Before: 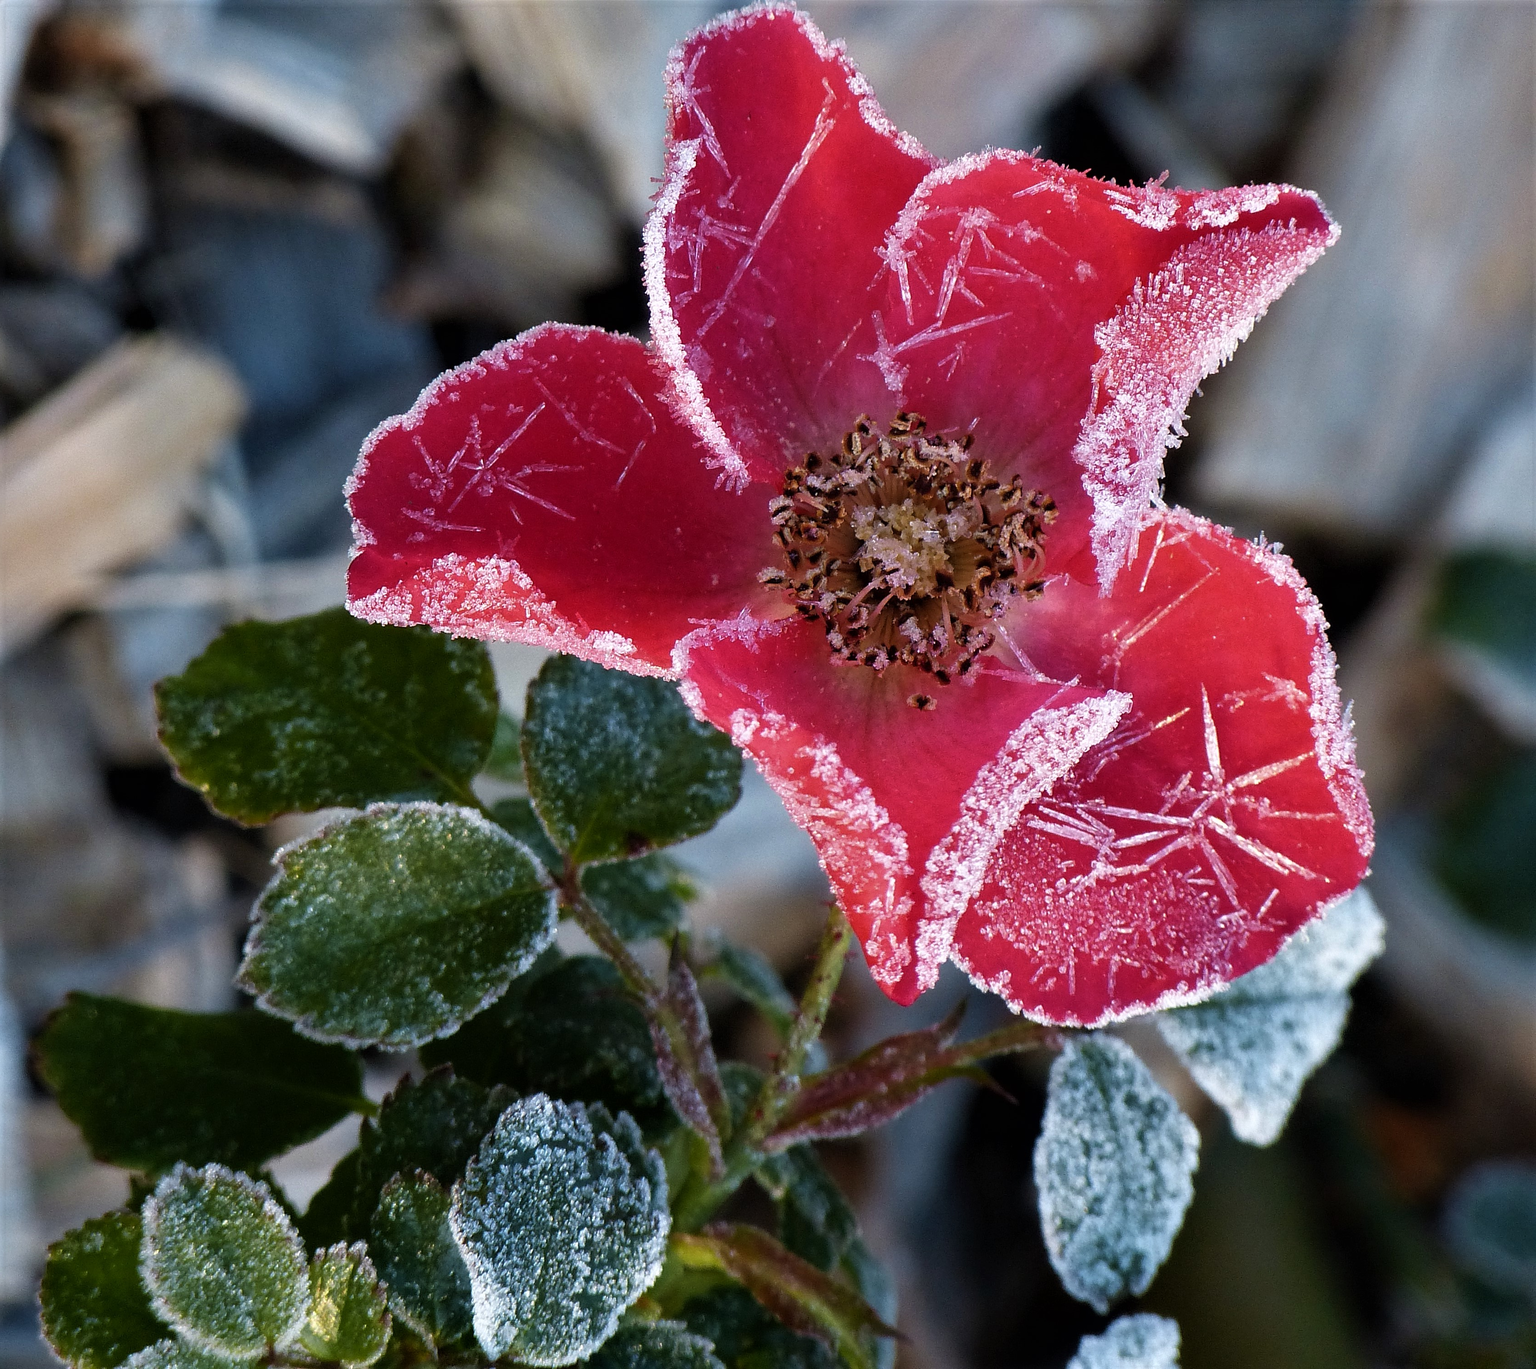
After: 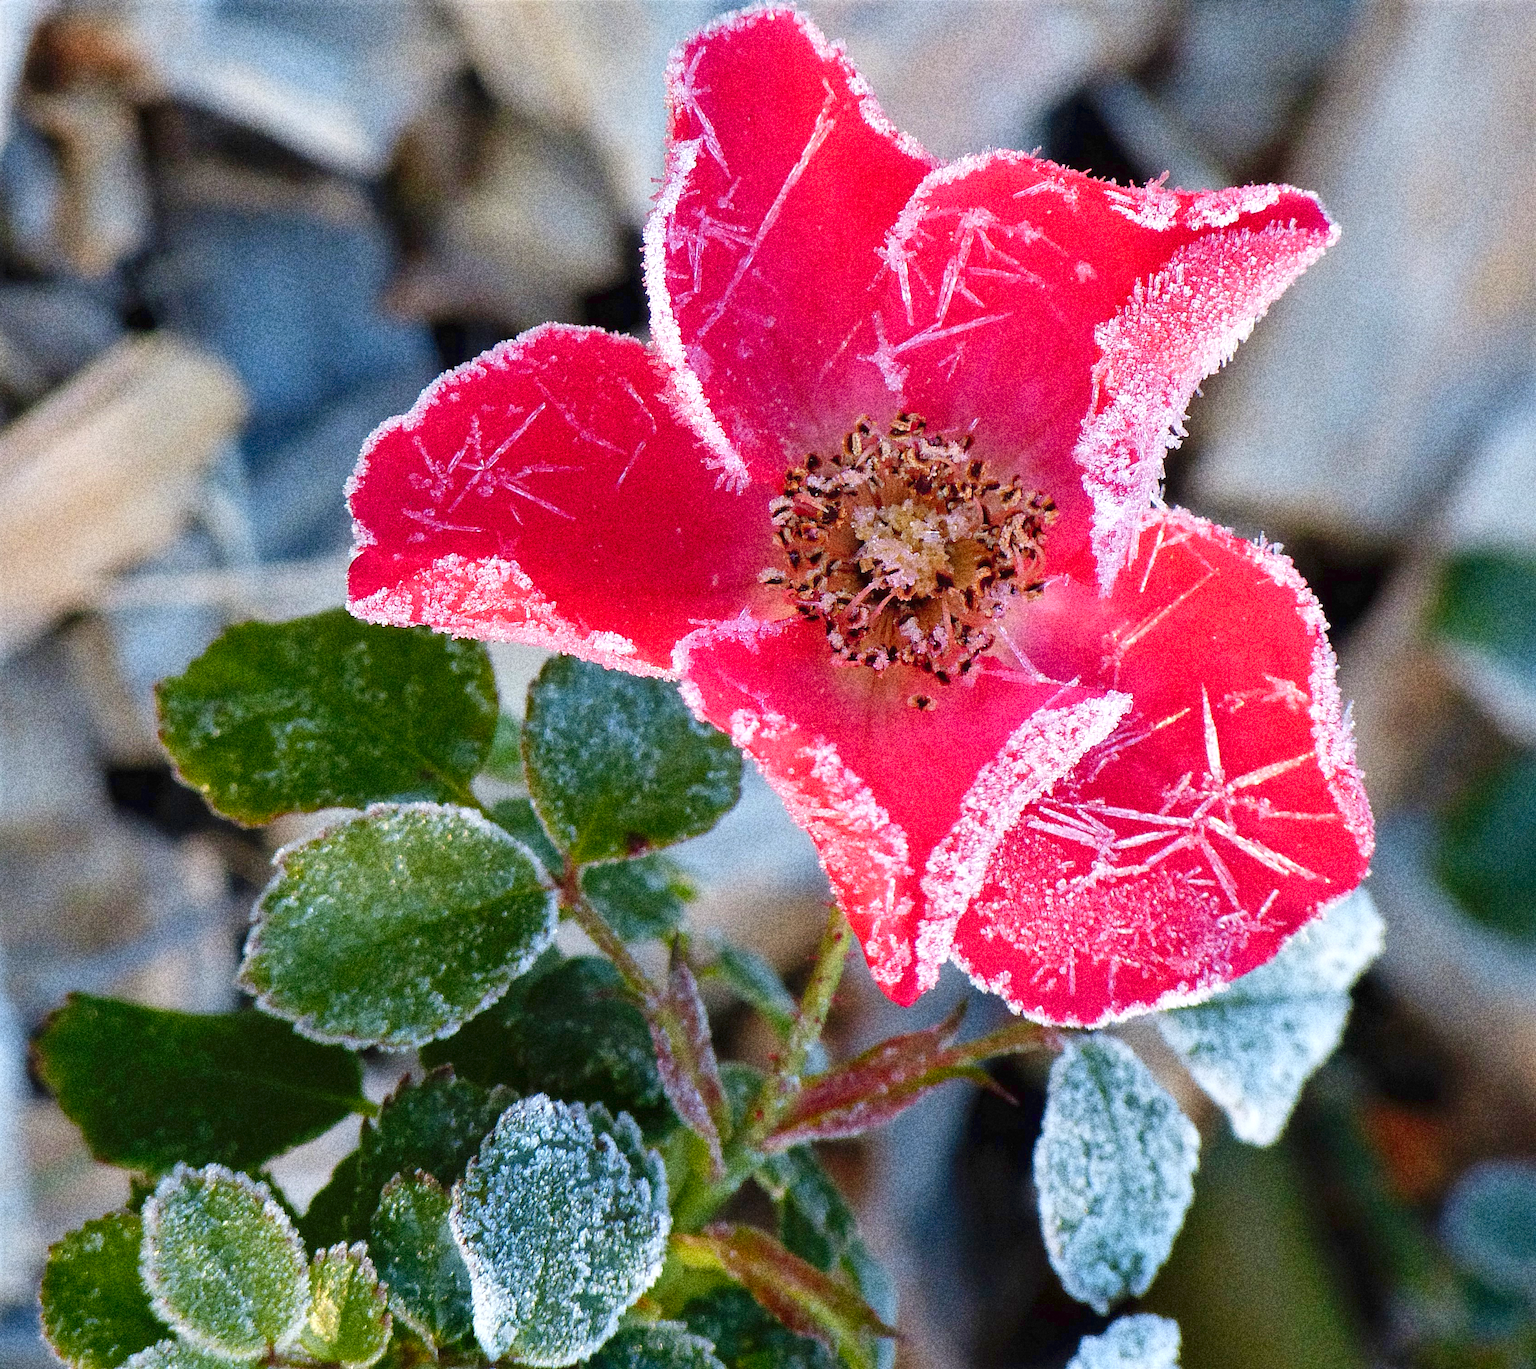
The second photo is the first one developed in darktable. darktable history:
levels: levels [0, 0.397, 0.955]
grain: coarseness 10.62 ISO, strength 55.56%
